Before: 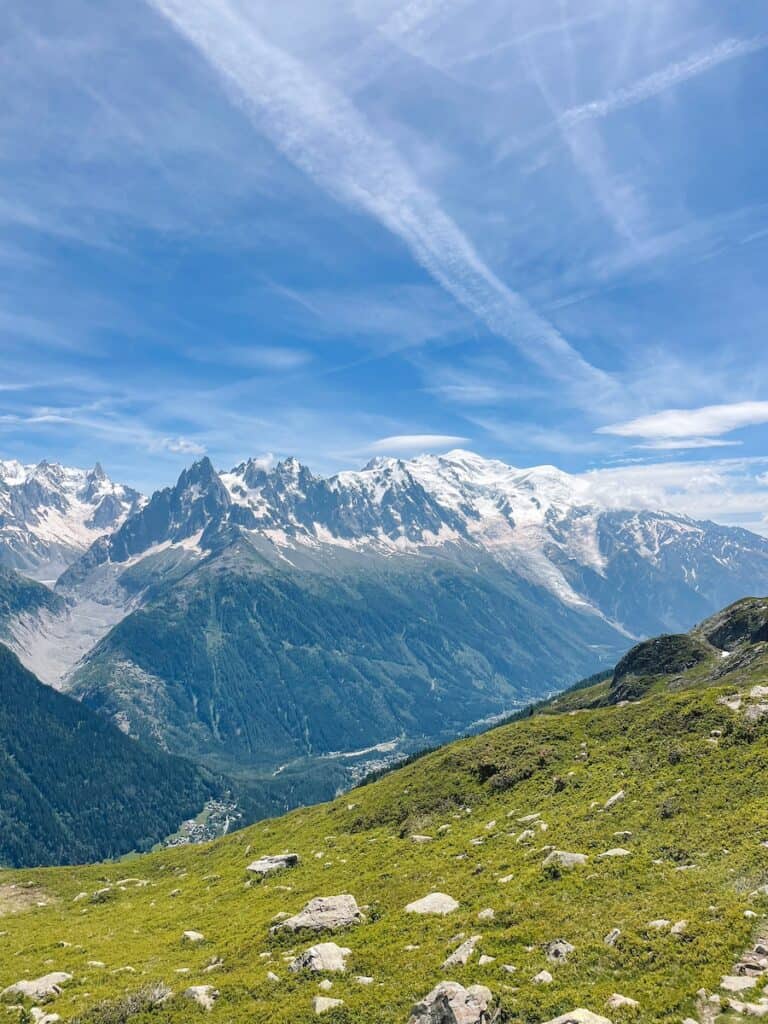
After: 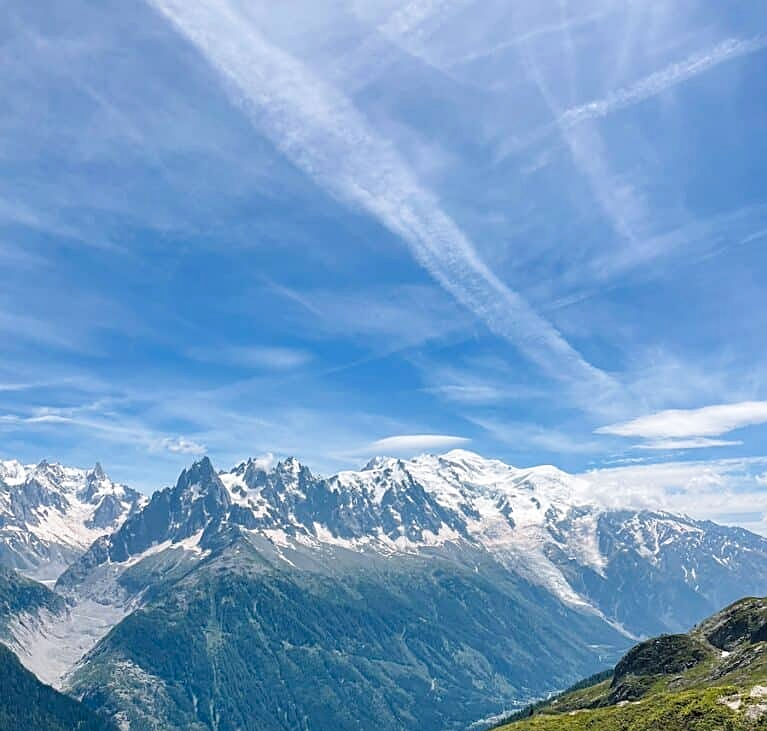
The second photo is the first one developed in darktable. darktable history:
sharpen: on, module defaults
tone curve: curves: ch0 [(0, 0) (0.003, 0.003) (0.011, 0.011) (0.025, 0.026) (0.044, 0.046) (0.069, 0.072) (0.1, 0.103) (0.136, 0.141) (0.177, 0.184) (0.224, 0.233) (0.277, 0.287) (0.335, 0.348) (0.399, 0.414) (0.468, 0.486) (0.543, 0.563) (0.623, 0.647) (0.709, 0.736) (0.801, 0.831) (0.898, 0.92) (1, 1)], preserve colors none
contrast brightness saturation: contrast 0.03, brightness -0.04
crop: bottom 28.576%
